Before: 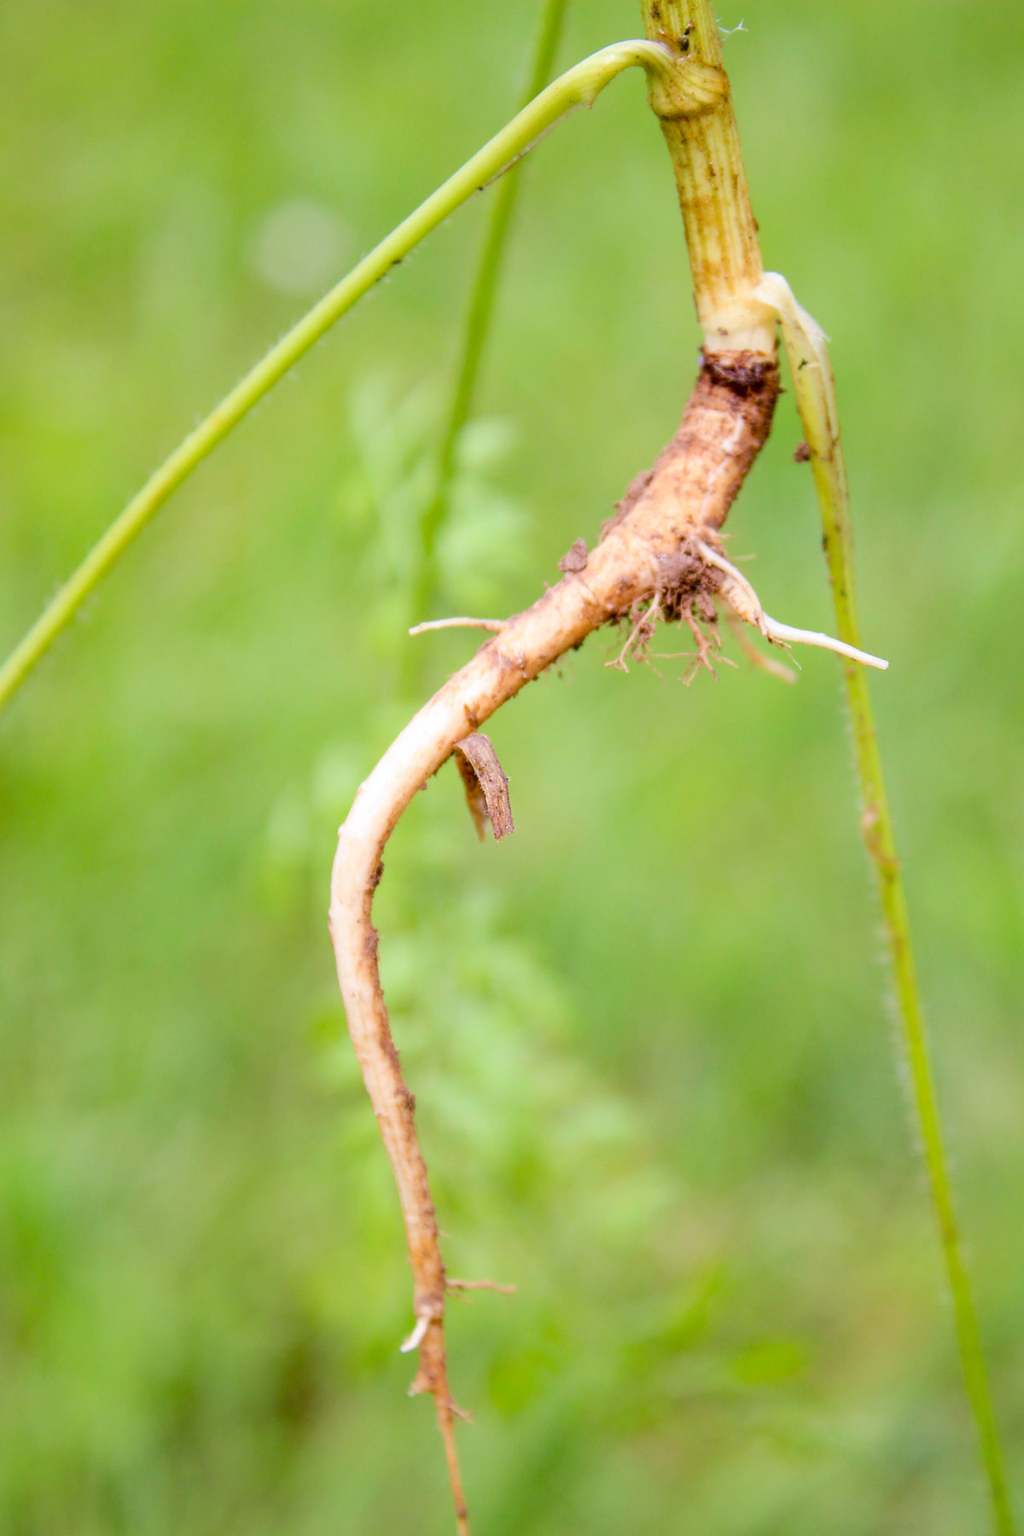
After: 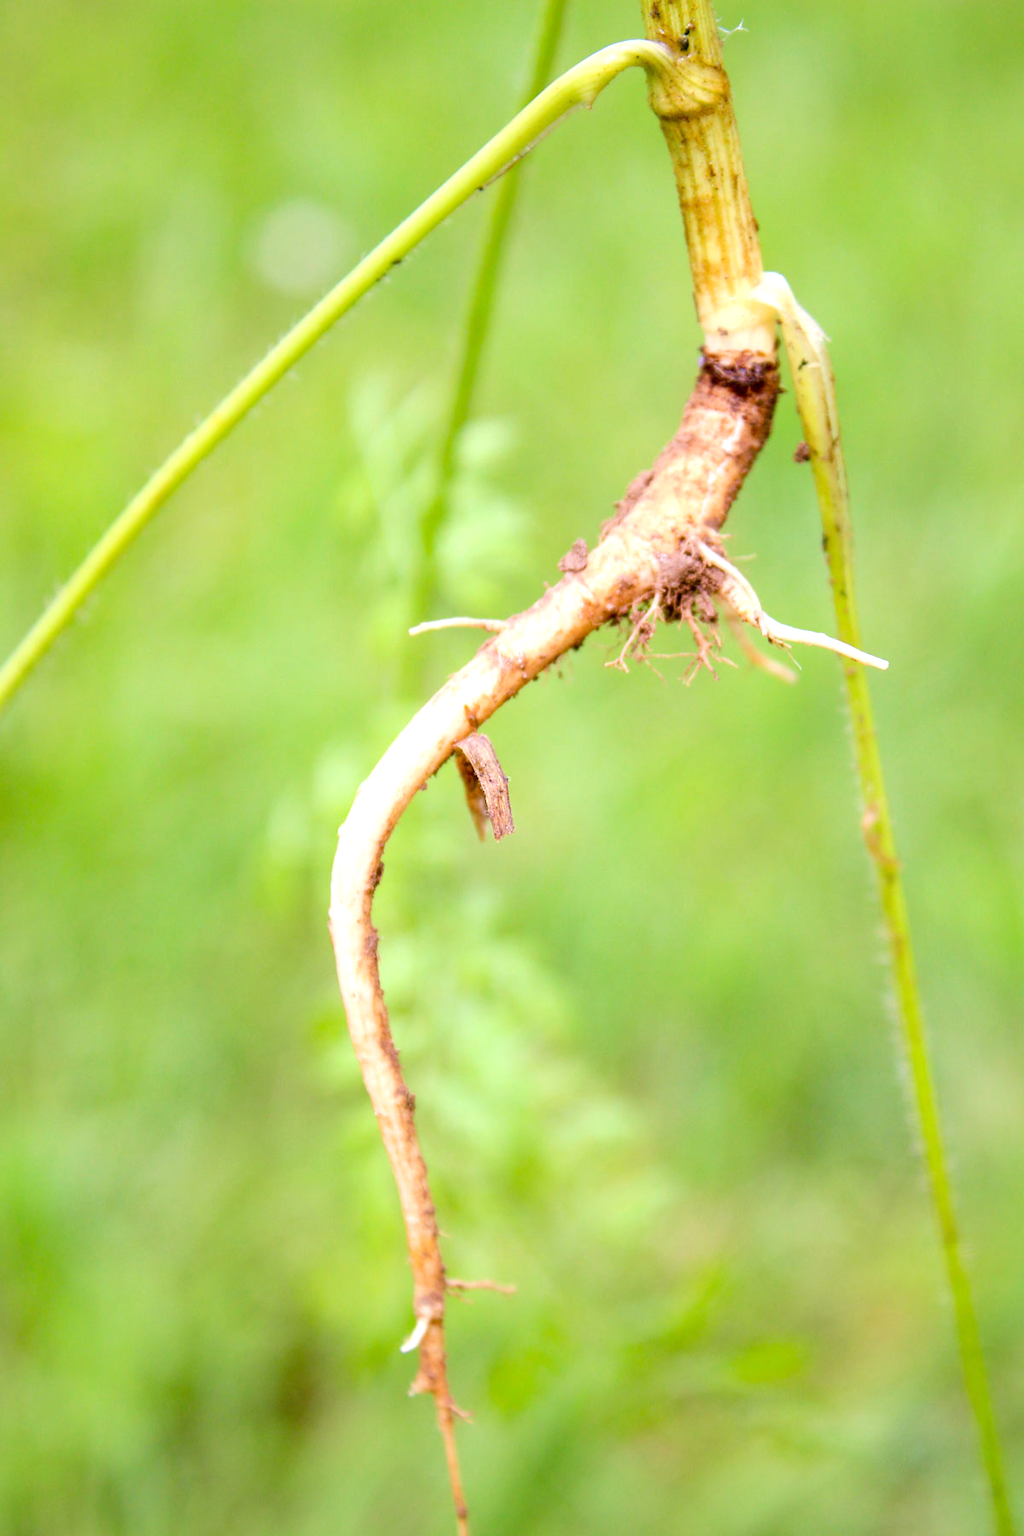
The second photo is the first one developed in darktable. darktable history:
tone equalizer: -8 EV -0.455 EV, -7 EV -0.418 EV, -6 EV -0.344 EV, -5 EV -0.227 EV, -3 EV 0.226 EV, -2 EV 0.337 EV, -1 EV 0.412 EV, +0 EV 0.434 EV, smoothing diameter 24.82%, edges refinement/feathering 7.74, preserve details guided filter
